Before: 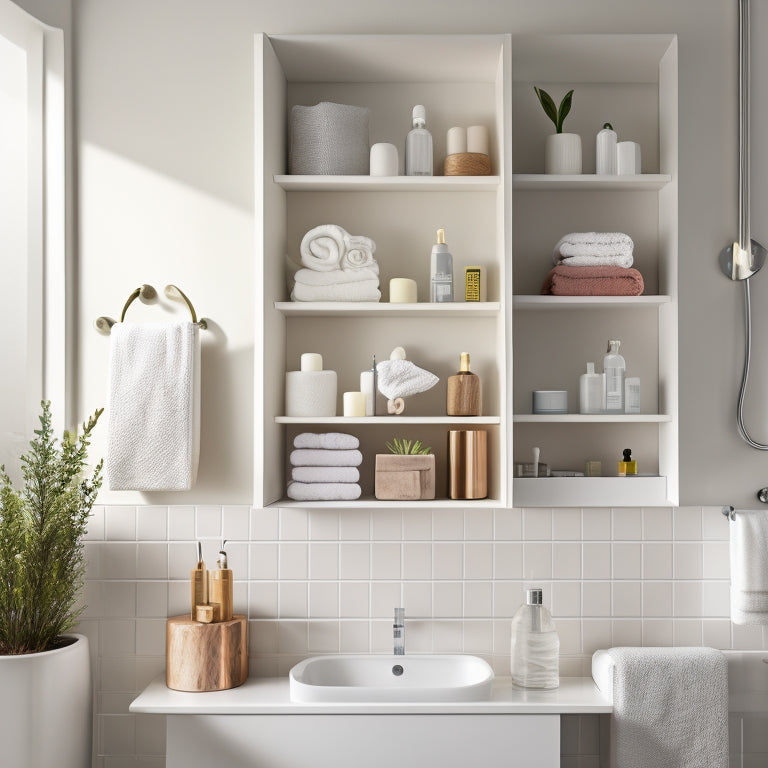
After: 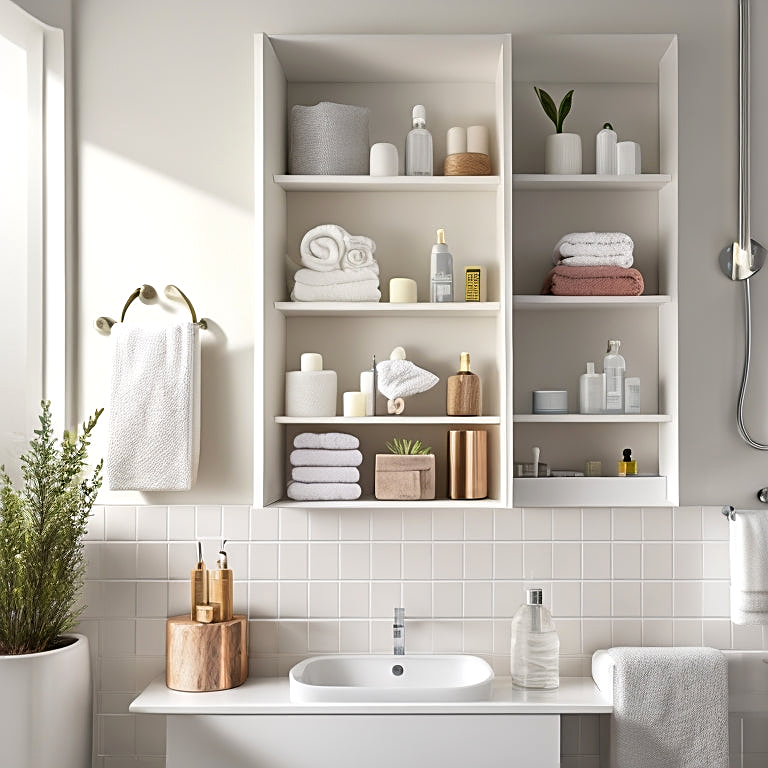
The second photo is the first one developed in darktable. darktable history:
sharpen: on, module defaults
exposure: exposure 0.128 EV, compensate highlight preservation false
